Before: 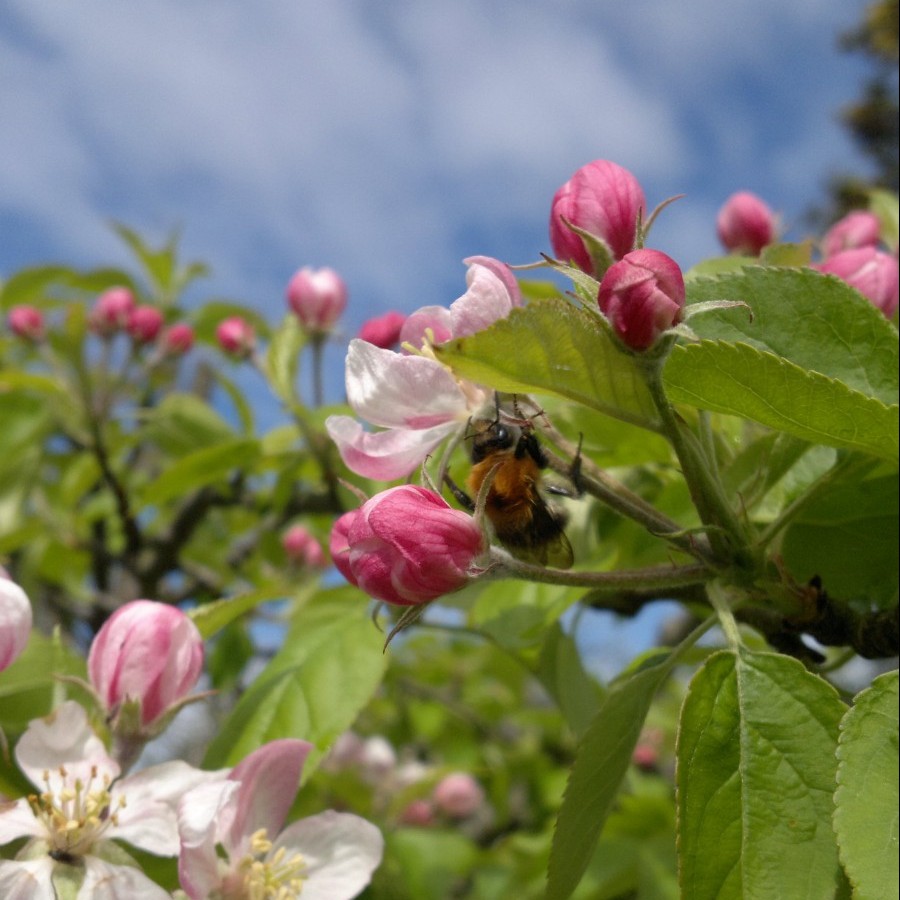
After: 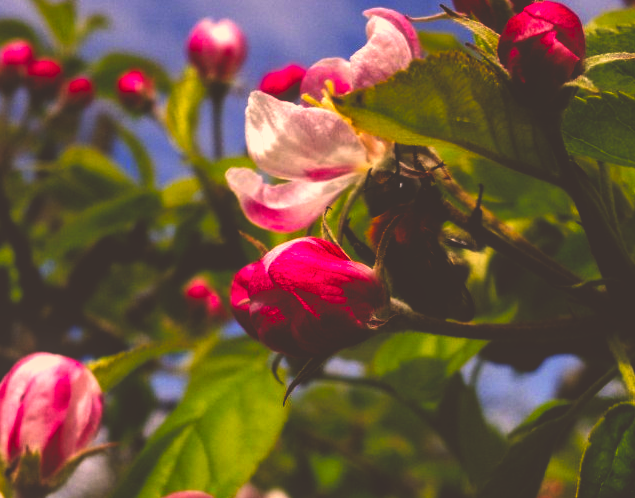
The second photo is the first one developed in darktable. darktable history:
crop: left 11.123%, top 27.61%, right 18.3%, bottom 17.034%
haze removal: strength -0.1, adaptive false
color correction: highlights a* 17.88, highlights b* 18.79
local contrast: on, module defaults
vibrance: vibrance 100%
base curve: curves: ch0 [(0, 0.036) (0.083, 0.04) (0.804, 1)], preserve colors none
tone equalizer: on, module defaults
